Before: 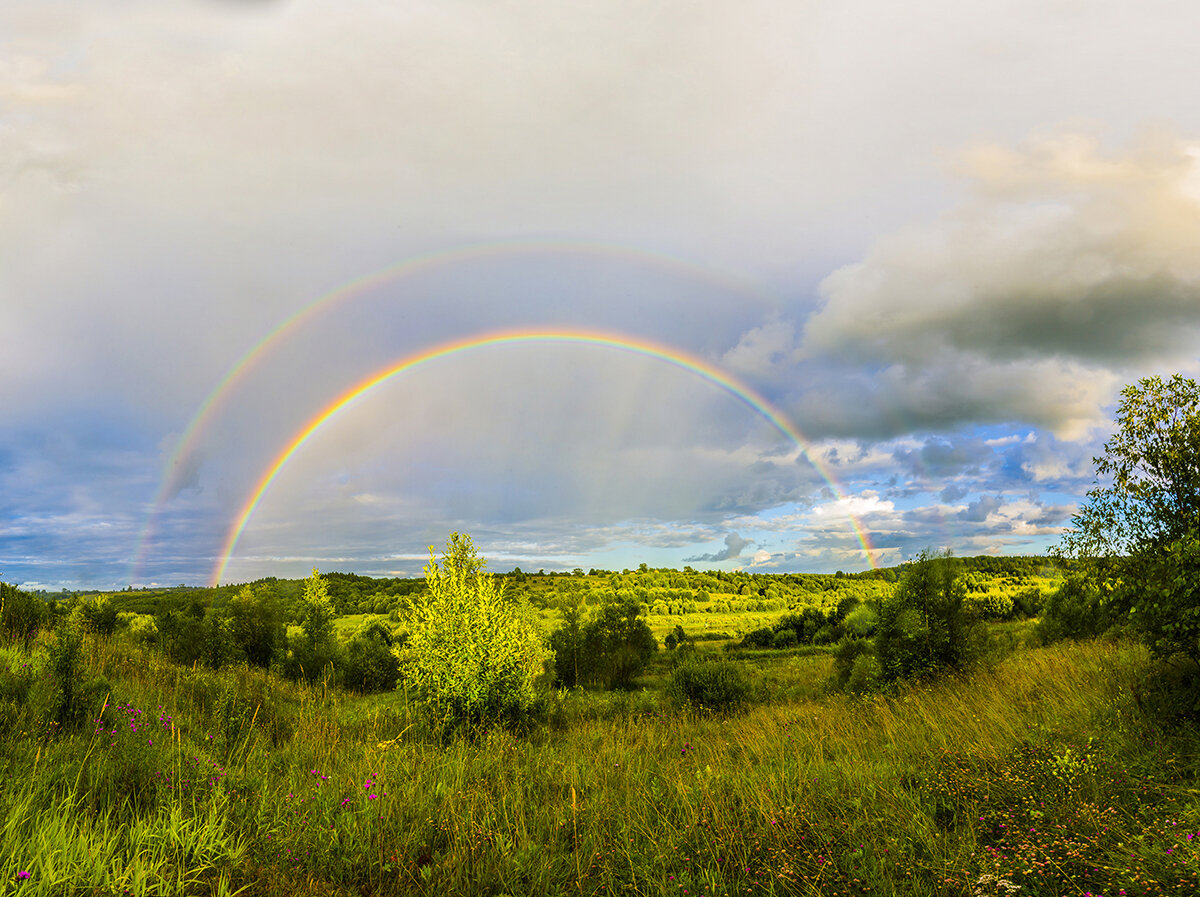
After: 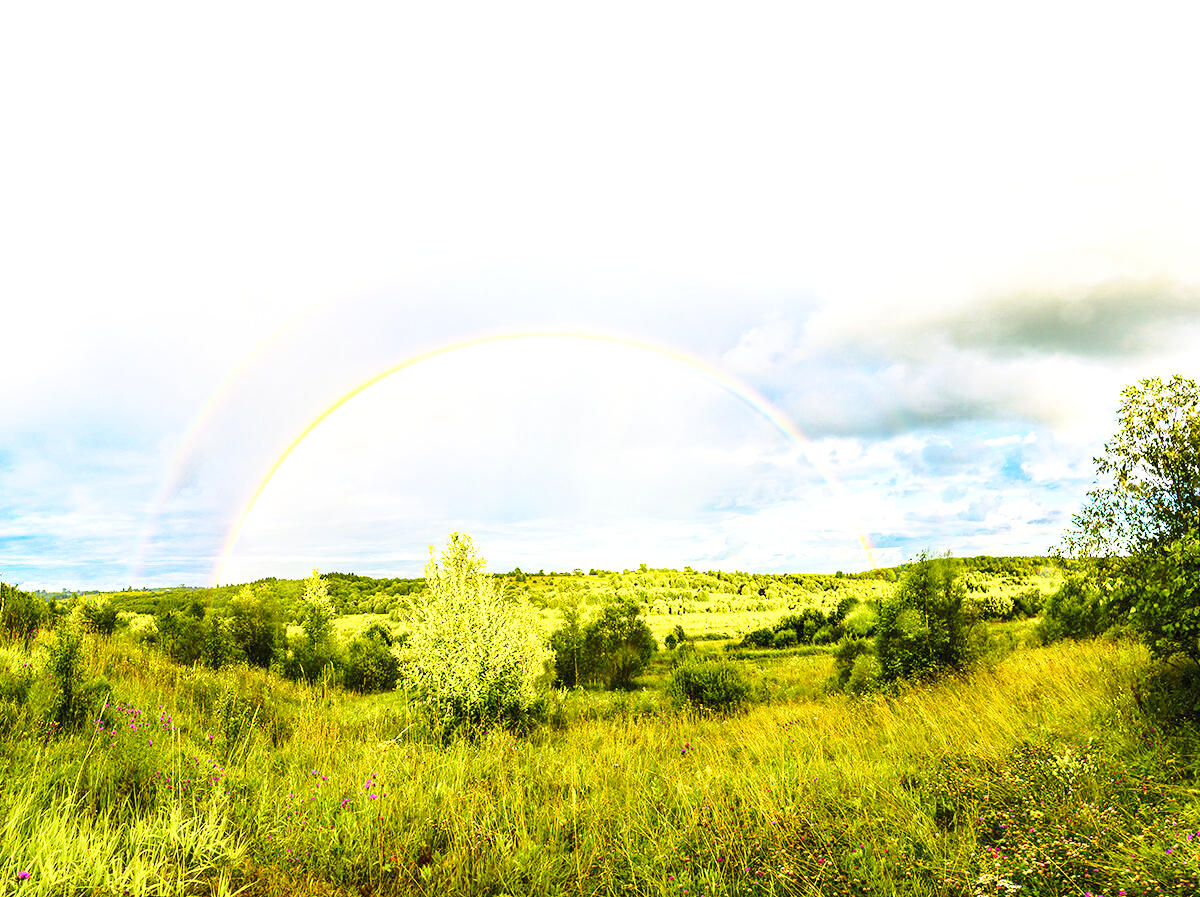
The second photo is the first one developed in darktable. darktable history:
base curve: curves: ch0 [(0, 0) (0.032, 0.037) (0.105, 0.228) (0.435, 0.76) (0.856, 0.983) (1, 1)], preserve colors none
haze removal: compatibility mode true, adaptive false
exposure: black level correction 0, exposure 1 EV, compensate highlight preservation false
